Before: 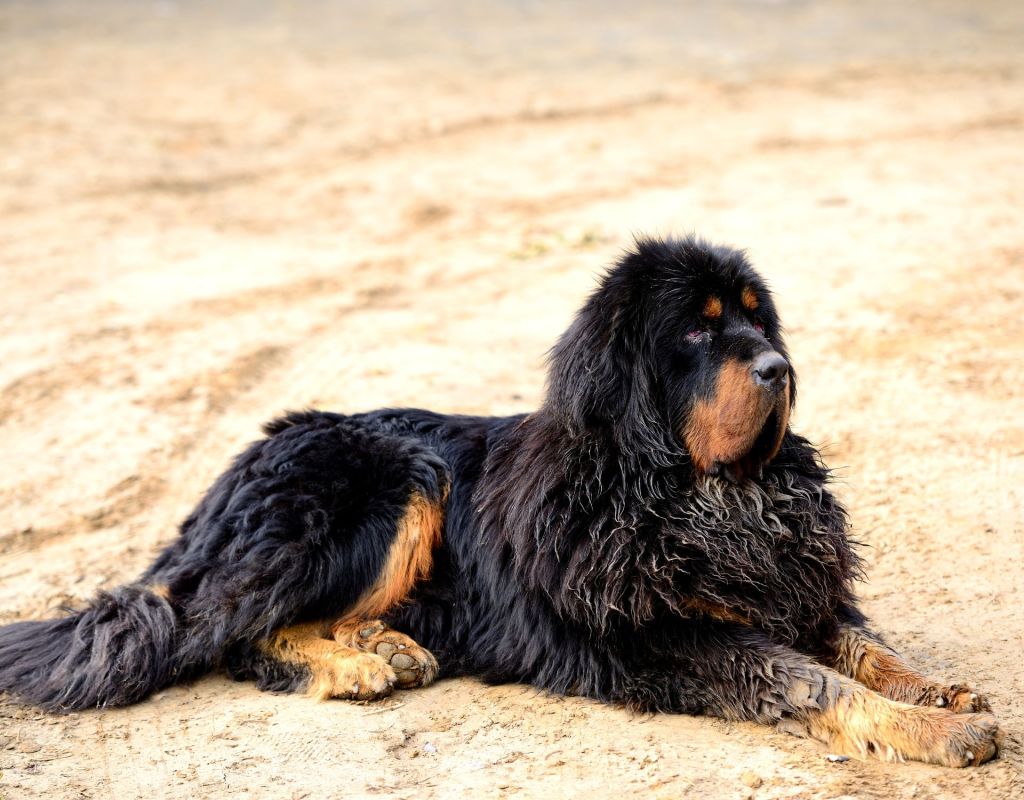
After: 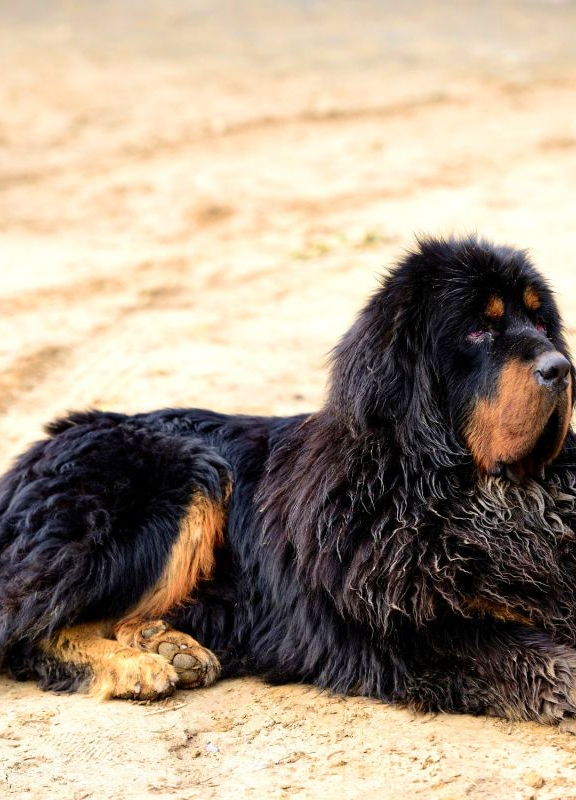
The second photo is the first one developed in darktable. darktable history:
crop: left 21.309%, right 22.432%
velvia: on, module defaults
